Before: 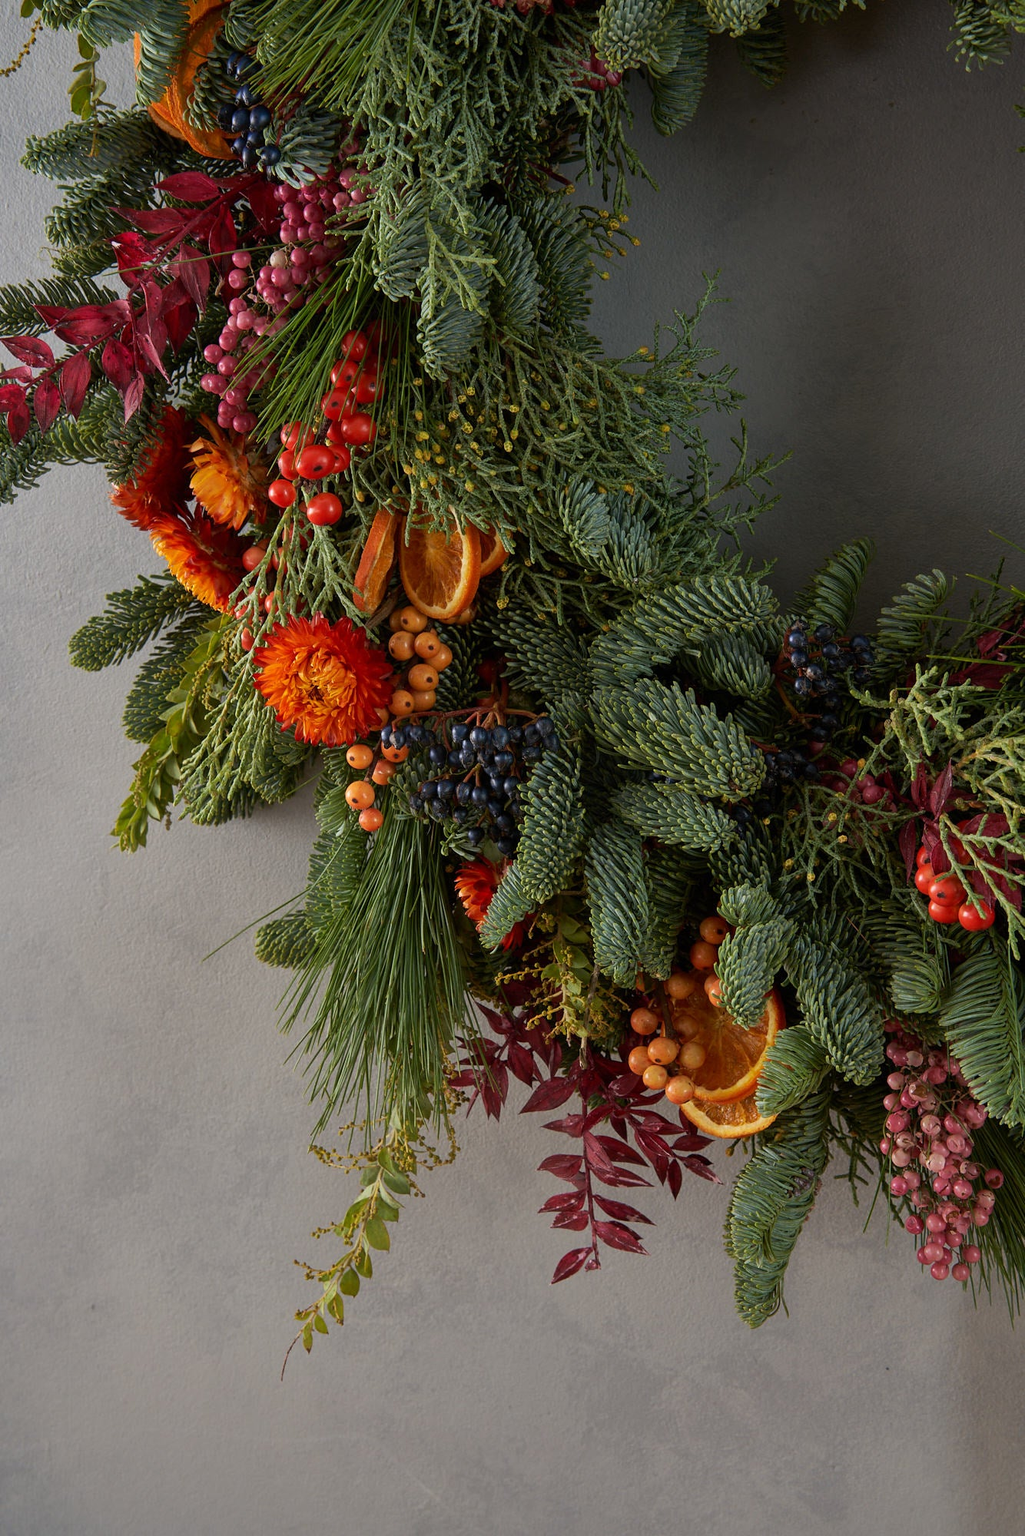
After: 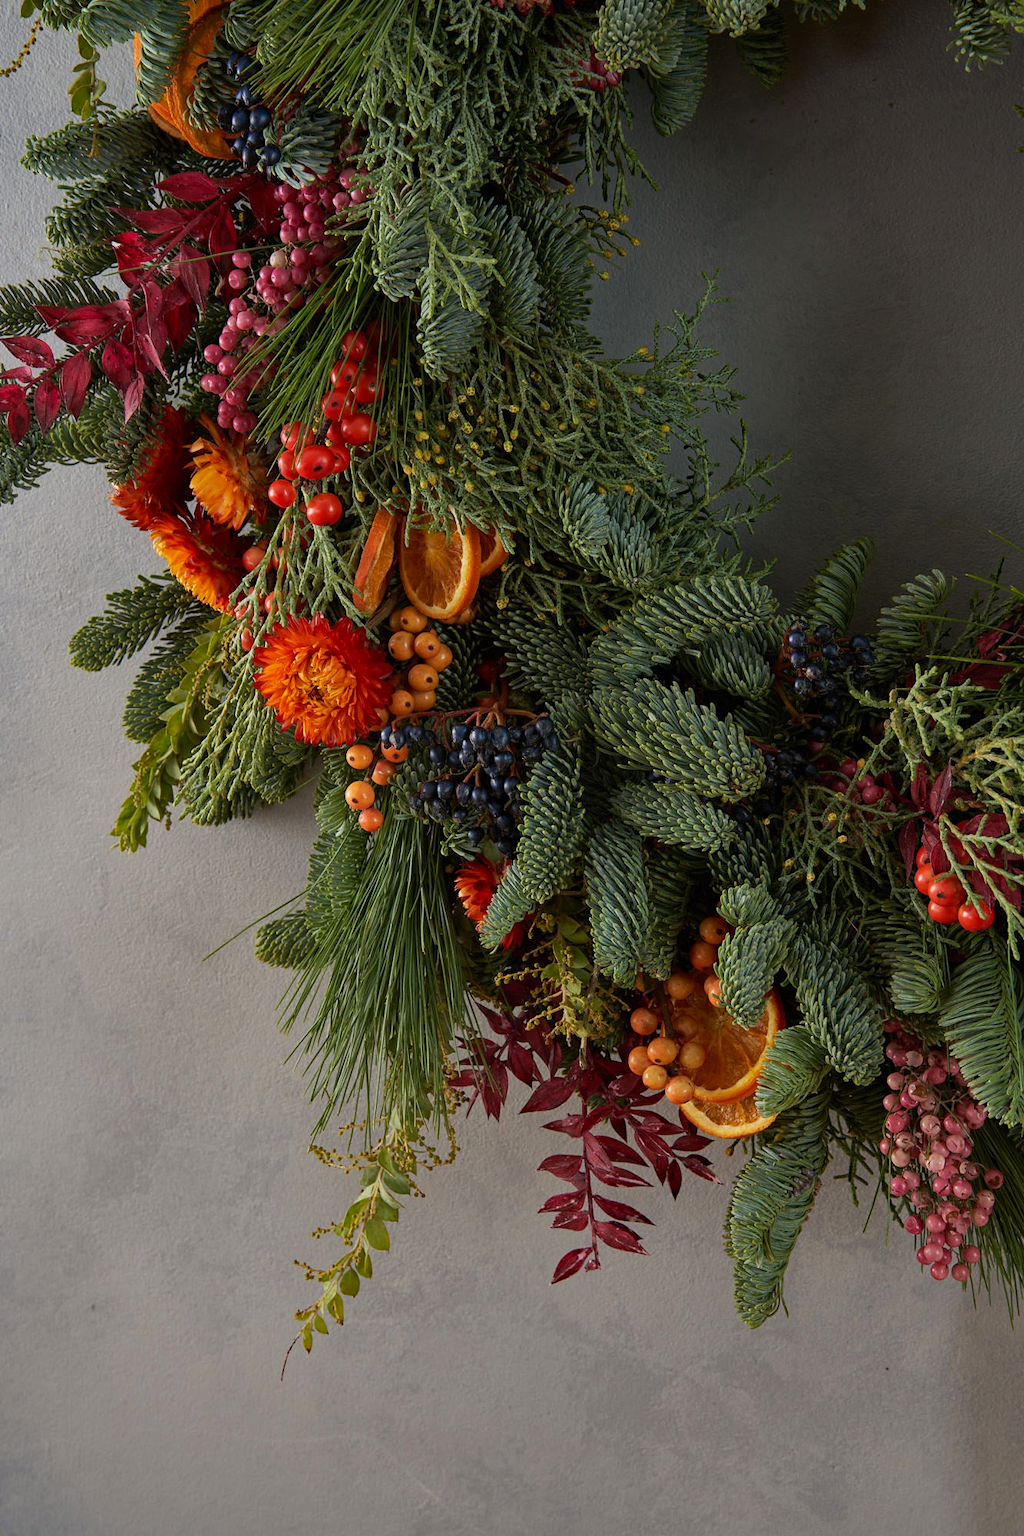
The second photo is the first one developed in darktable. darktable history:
exposure: exposure -0.01 EV, compensate highlight preservation false
haze removal: compatibility mode true, adaptive false
